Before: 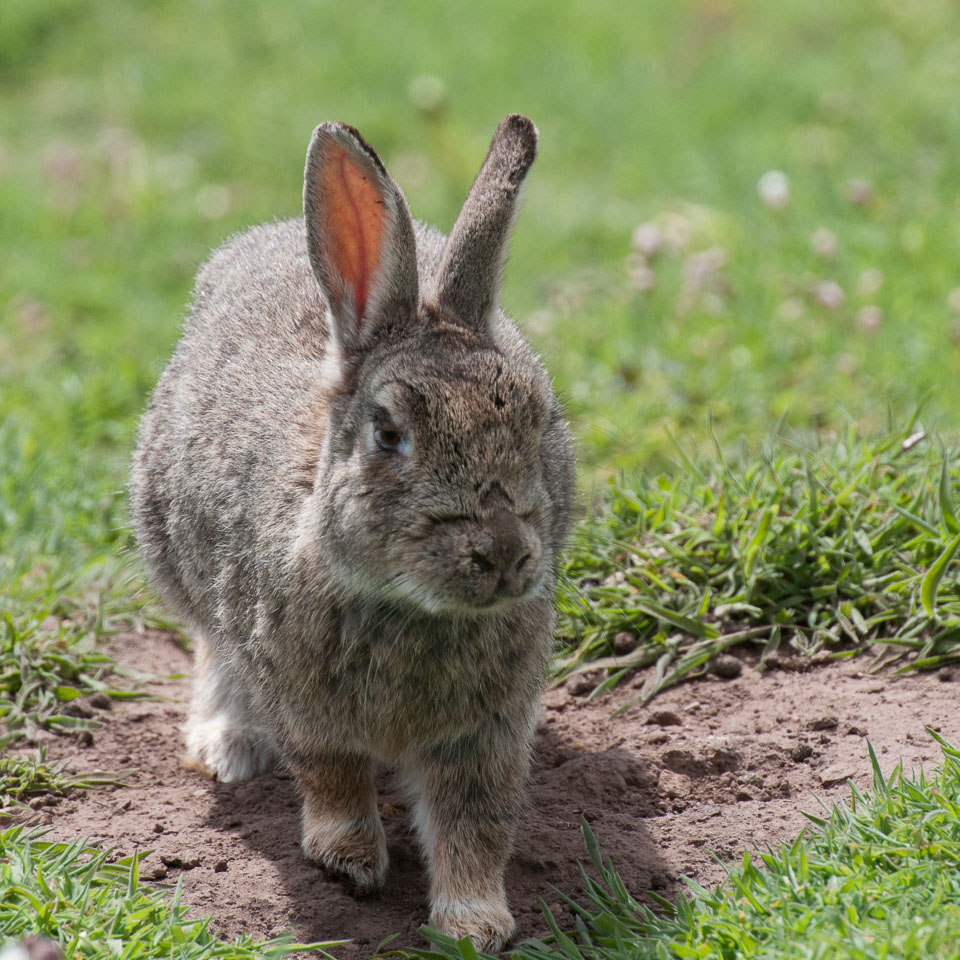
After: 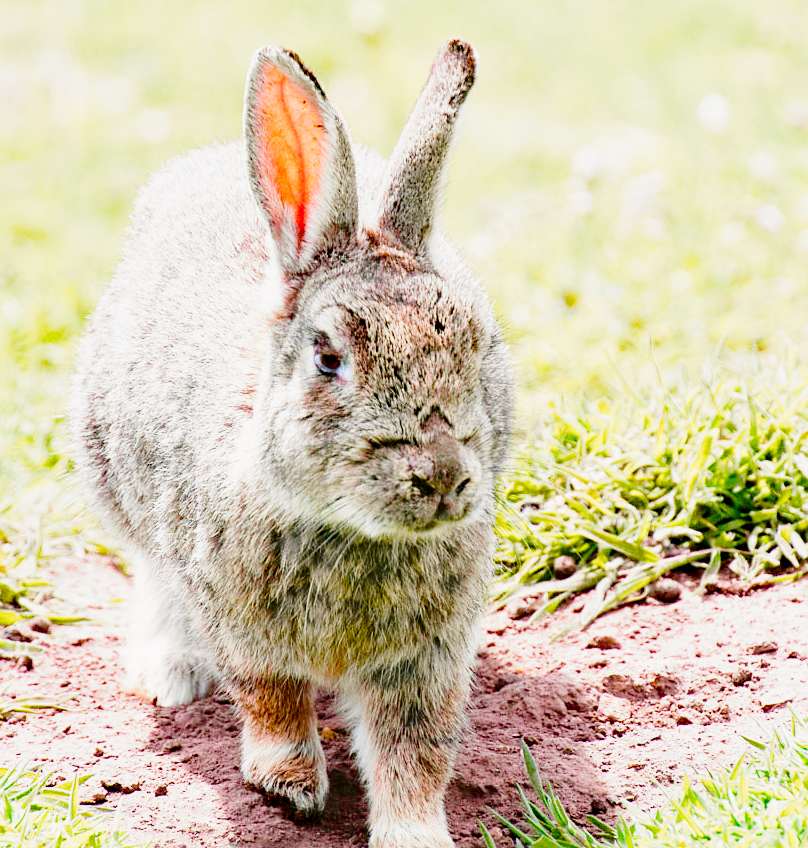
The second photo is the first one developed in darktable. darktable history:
base curve: curves: ch0 [(0, 0) (0.032, 0.037) (0.105, 0.228) (0.435, 0.76) (0.856, 0.983) (1, 1)], fusion 1, preserve colors none
crop: left 6.271%, top 7.999%, right 9.531%, bottom 3.631%
color balance rgb: linear chroma grading › shadows 16.244%, perceptual saturation grading › global saturation 25.533%, perceptual saturation grading › highlights -50.052%, perceptual saturation grading › shadows 30.358%
contrast brightness saturation: saturation -0.052
tone curve: curves: ch0 [(0, 0) (0.087, 0.054) (0.281, 0.245) (0.506, 0.526) (0.8, 0.824) (0.994, 0.955)]; ch1 [(0, 0) (0.27, 0.195) (0.406, 0.435) (0.452, 0.474) (0.495, 0.5) (0.514, 0.508) (0.537, 0.556) (0.654, 0.689) (1, 1)]; ch2 [(0, 0) (0.269, 0.299) (0.459, 0.441) (0.498, 0.499) (0.523, 0.52) (0.551, 0.549) (0.633, 0.625) (0.659, 0.681) (0.718, 0.764) (1, 1)], color space Lab, independent channels, preserve colors none
sharpen: amount 0.204
exposure: black level correction 0.001, exposure 0.499 EV, compensate exposure bias true, compensate highlight preservation false
